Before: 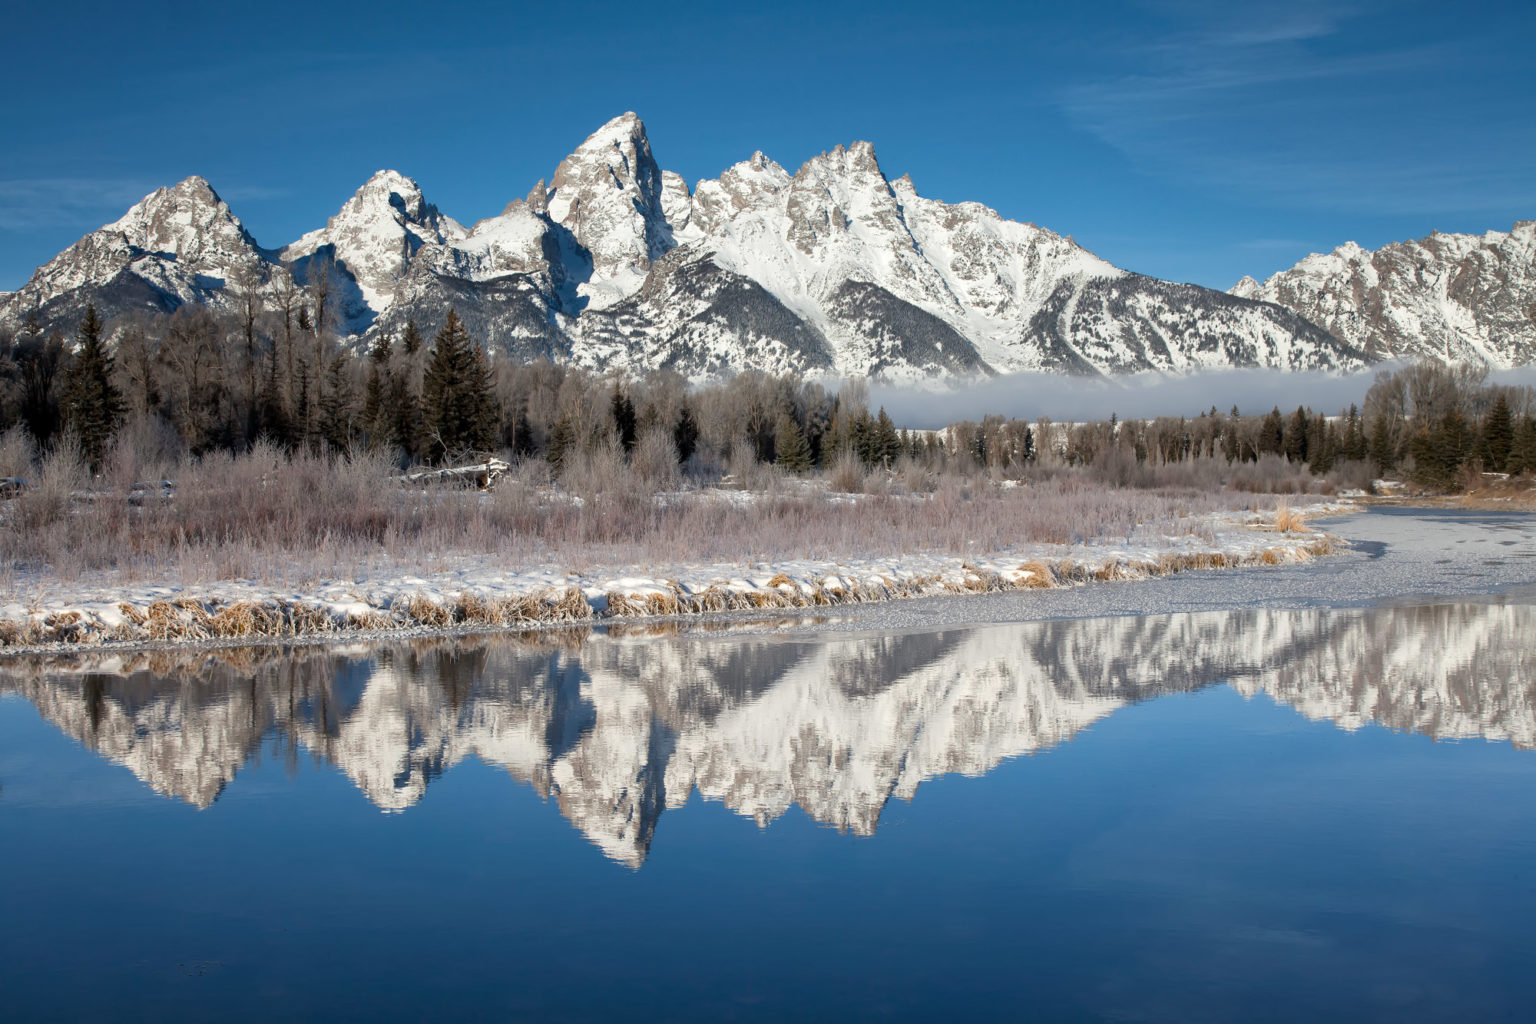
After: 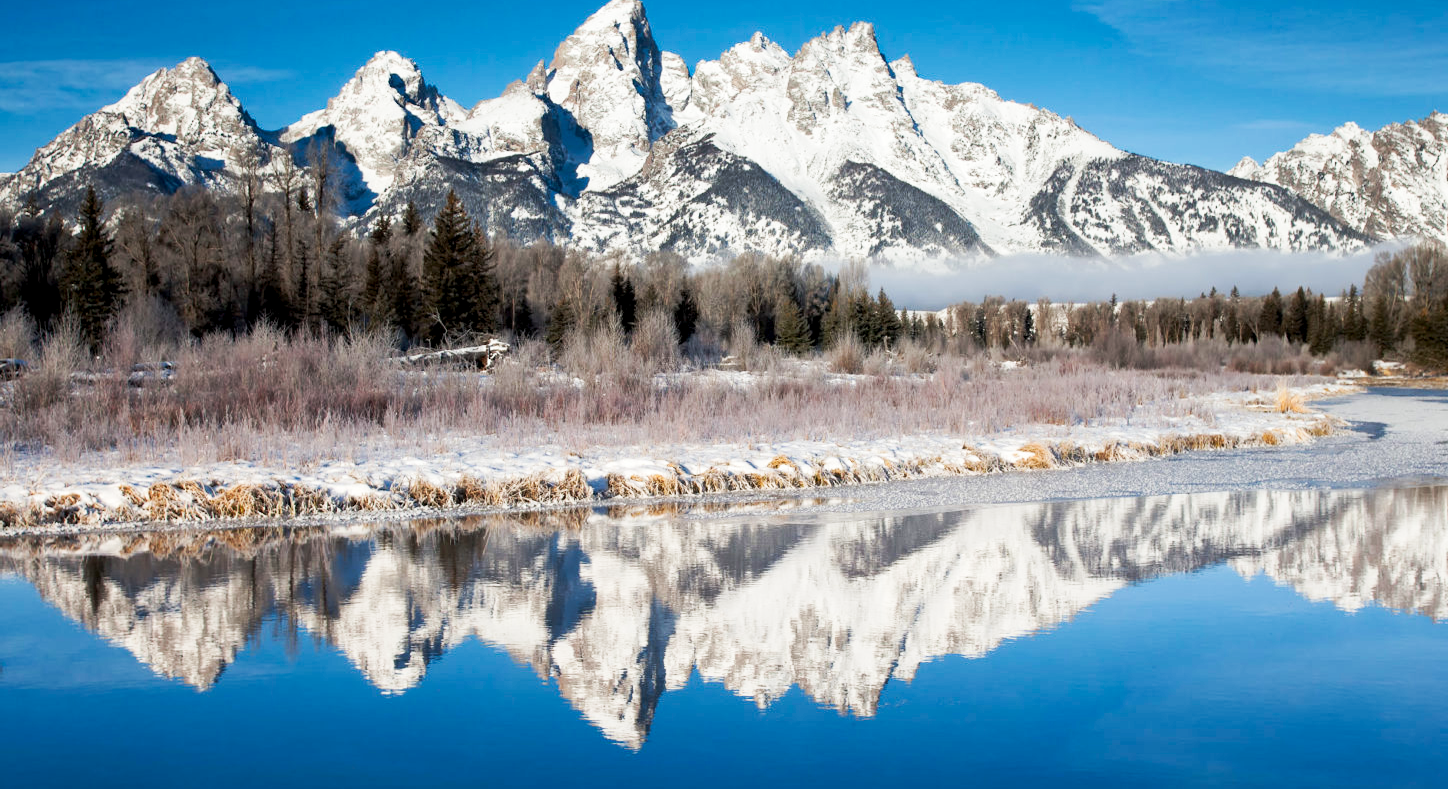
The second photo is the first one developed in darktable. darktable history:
exposure: black level correction 0.005, exposure 0.001 EV, compensate highlight preservation false
crop and rotate: angle 0.03°, top 11.643%, right 5.651%, bottom 11.189%
tone curve: curves: ch0 [(0, 0) (0.003, 0.017) (0.011, 0.018) (0.025, 0.03) (0.044, 0.051) (0.069, 0.075) (0.1, 0.104) (0.136, 0.138) (0.177, 0.183) (0.224, 0.237) (0.277, 0.294) (0.335, 0.361) (0.399, 0.446) (0.468, 0.552) (0.543, 0.66) (0.623, 0.753) (0.709, 0.843) (0.801, 0.912) (0.898, 0.962) (1, 1)], preserve colors none
